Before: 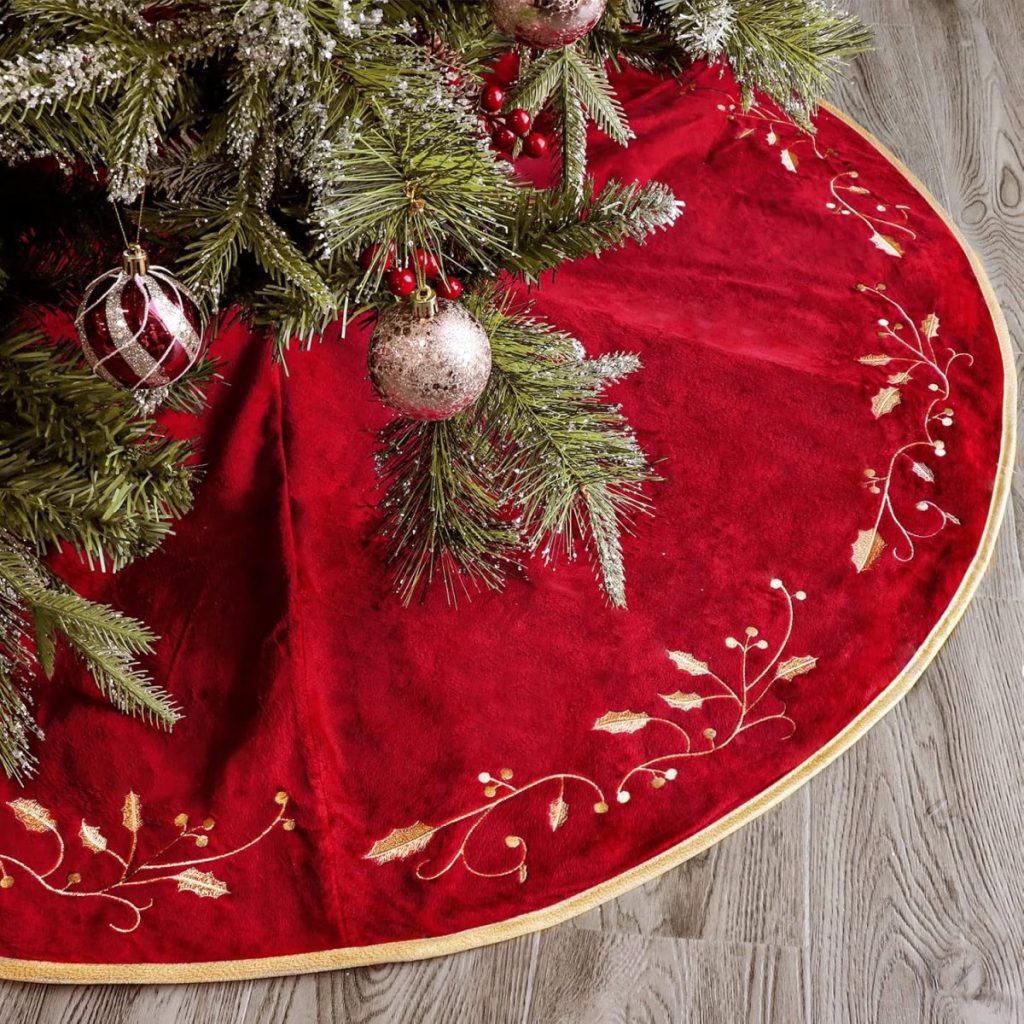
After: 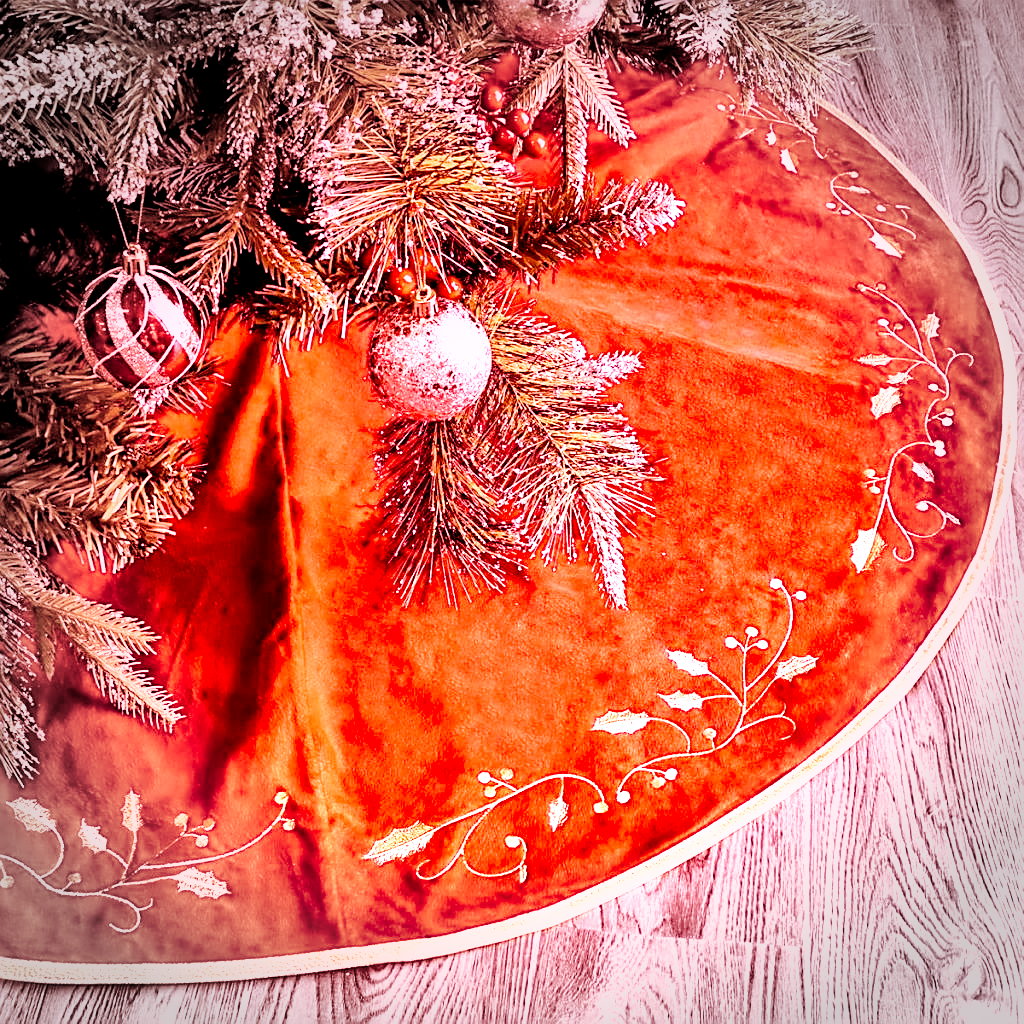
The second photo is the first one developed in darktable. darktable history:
sharpen: on, module defaults
base curve: curves: ch0 [(0, 0) (0.028, 0.03) (0.121, 0.232) (0.46, 0.748) (0.859, 0.968) (1, 1)], preserve colors none
shadows and highlights: low approximation 0.01, soften with gaussian
exposure: black level correction 0.009, exposure 0.014 EV, compensate highlight preservation false
graduated density: on, module defaults
white balance: red 2.291, blue 1.415
raw denoise: x [[0, 0.25, 0.5, 0.75, 1] ×4]
local contrast: mode bilateral grid, contrast 20, coarseness 50, detail 141%, midtone range 0.2
levels: levels [0, 0.492, 0.984]
vignetting: fall-off start 67.15%, brightness -0.442, saturation -0.691, width/height ratio 1.011, unbound false
